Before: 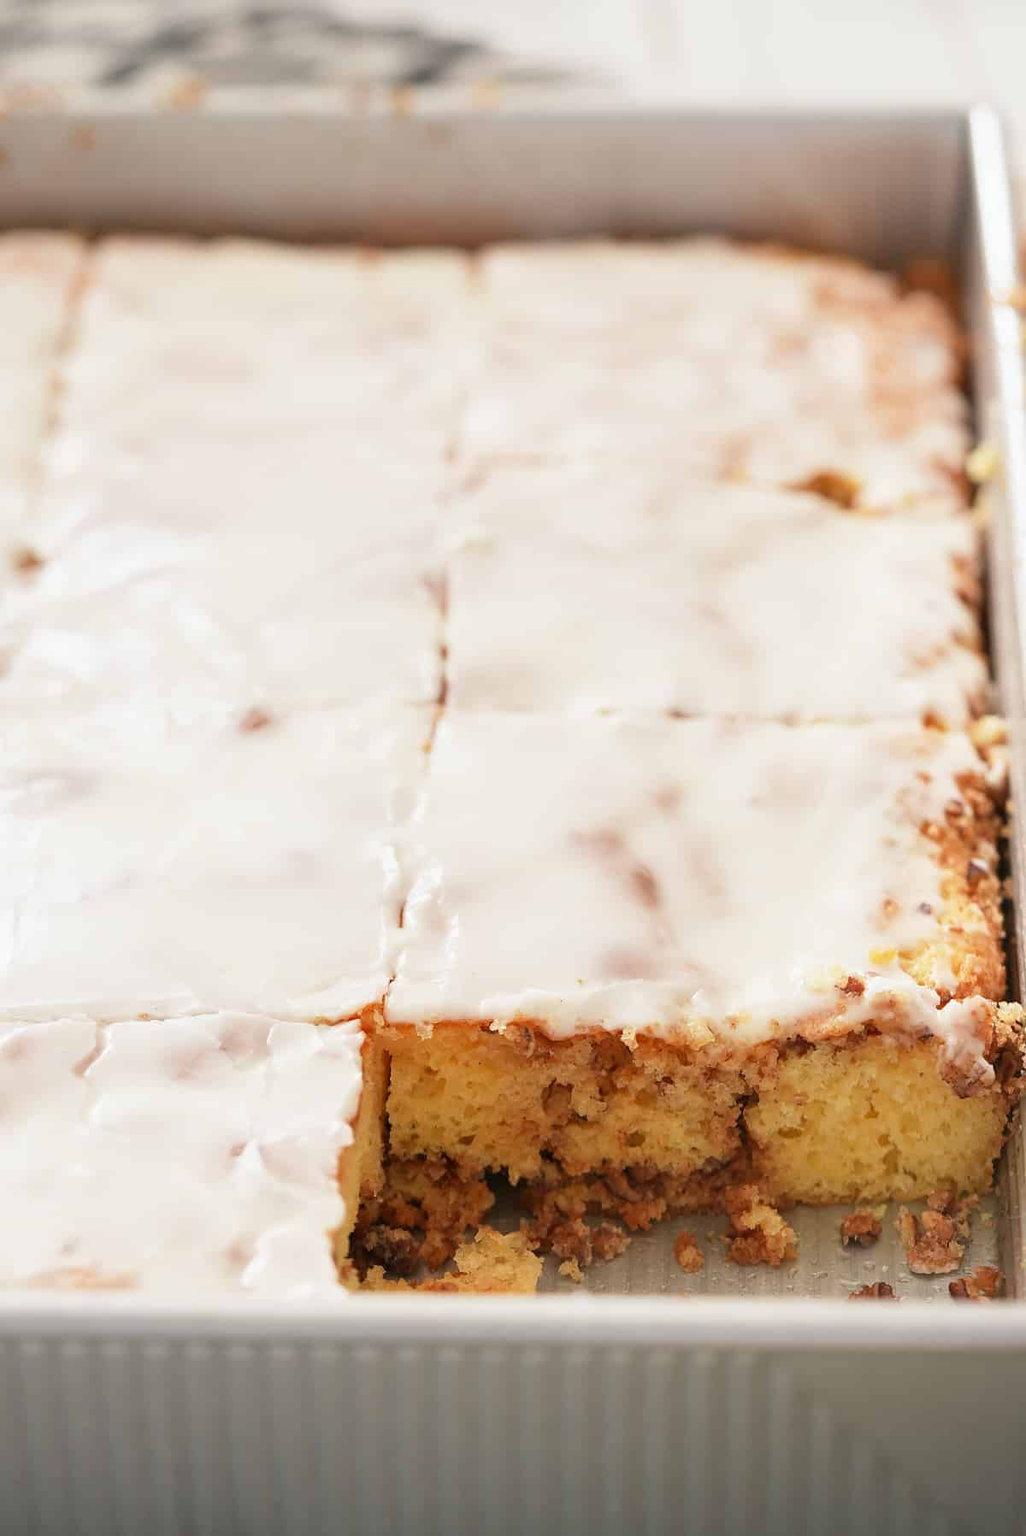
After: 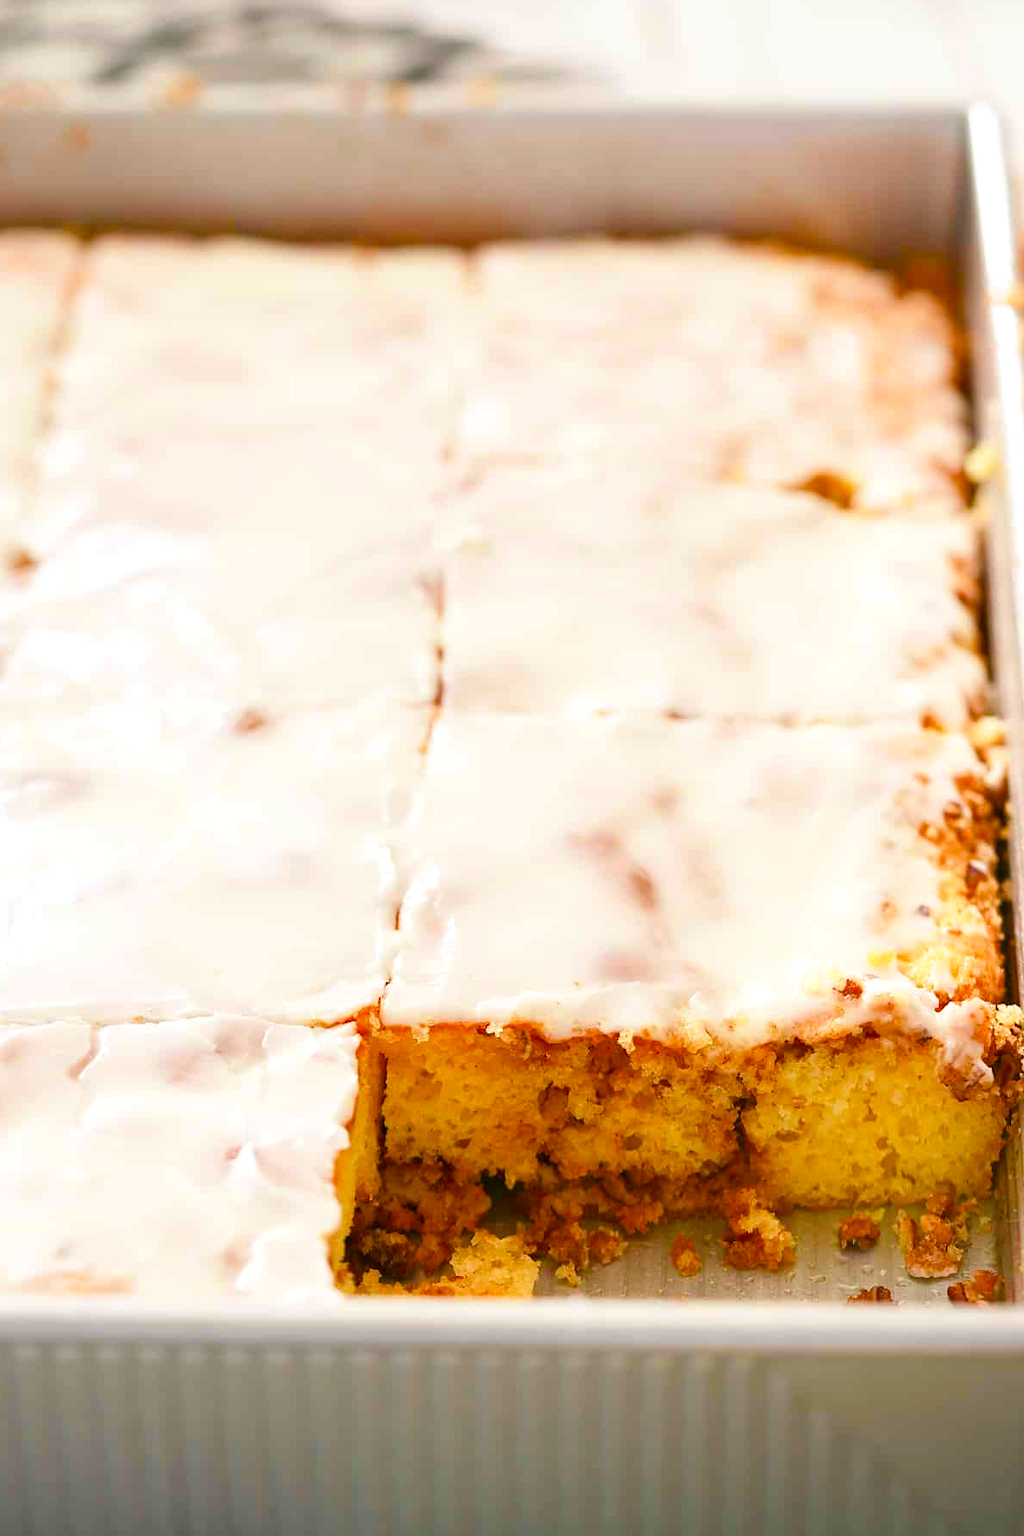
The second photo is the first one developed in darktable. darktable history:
velvia: strength 32%, mid-tones bias 0.2
crop and rotate: left 0.614%, top 0.179%, bottom 0.309%
color balance rgb: linear chroma grading › shadows 32%, linear chroma grading › global chroma -2%, linear chroma grading › mid-tones 4%, perceptual saturation grading › global saturation -2%, perceptual saturation grading › highlights -8%, perceptual saturation grading › mid-tones 8%, perceptual saturation grading › shadows 4%, perceptual brilliance grading › highlights 8%, perceptual brilliance grading › mid-tones 4%, perceptual brilliance grading › shadows 2%, global vibrance 16%, saturation formula JzAzBz (2021)
